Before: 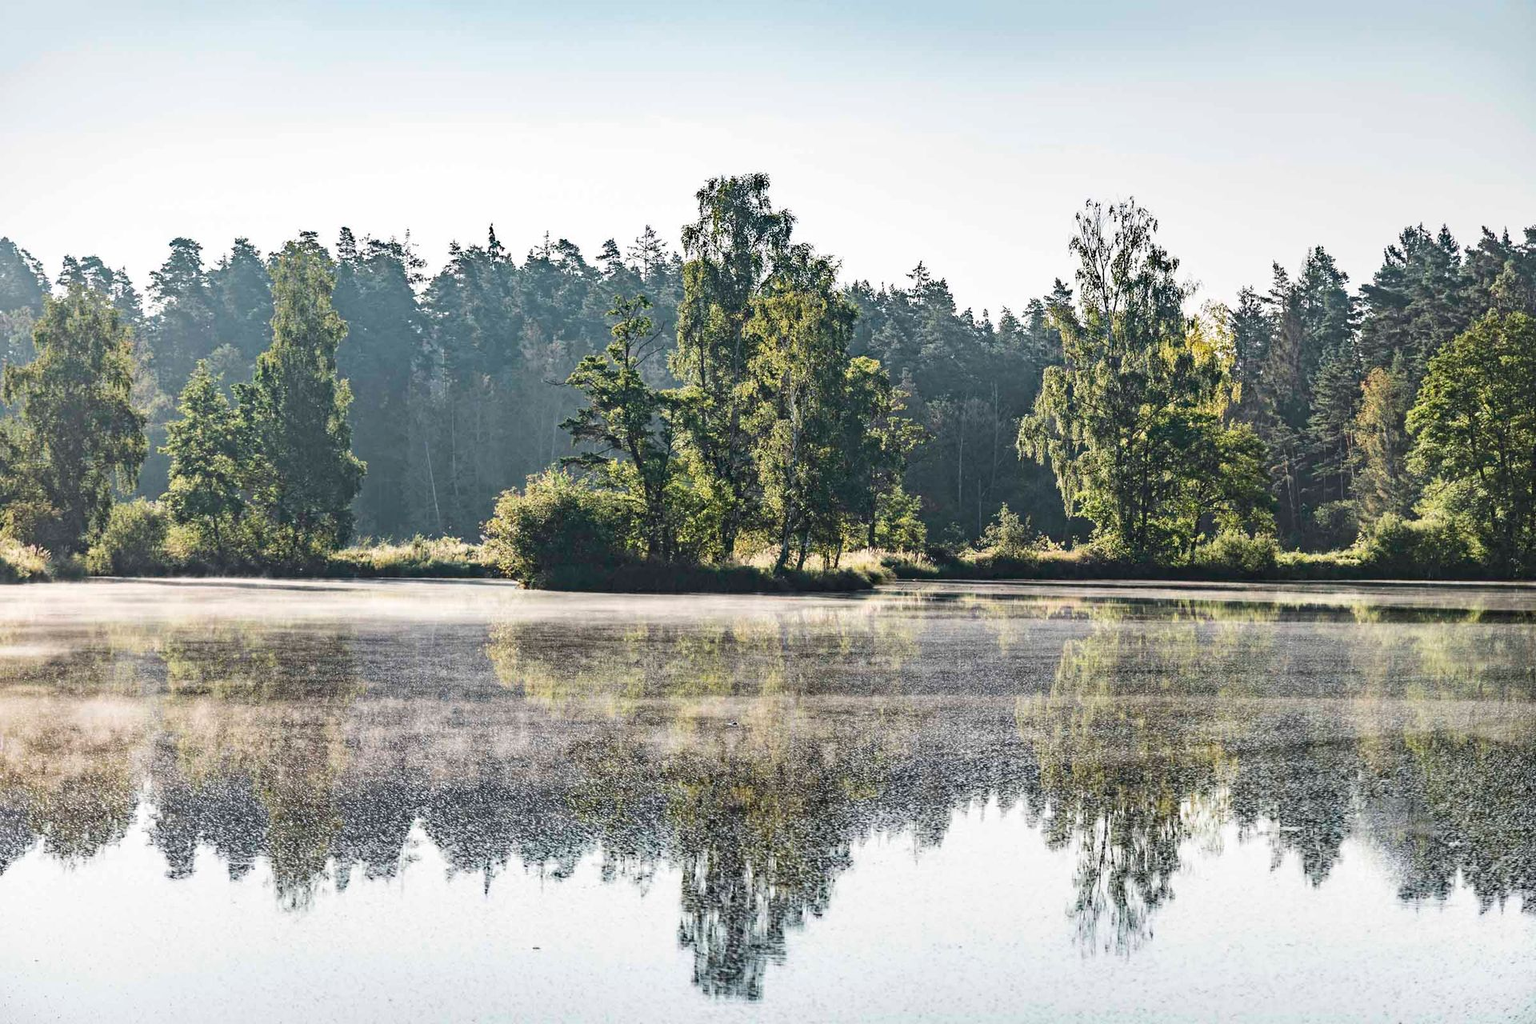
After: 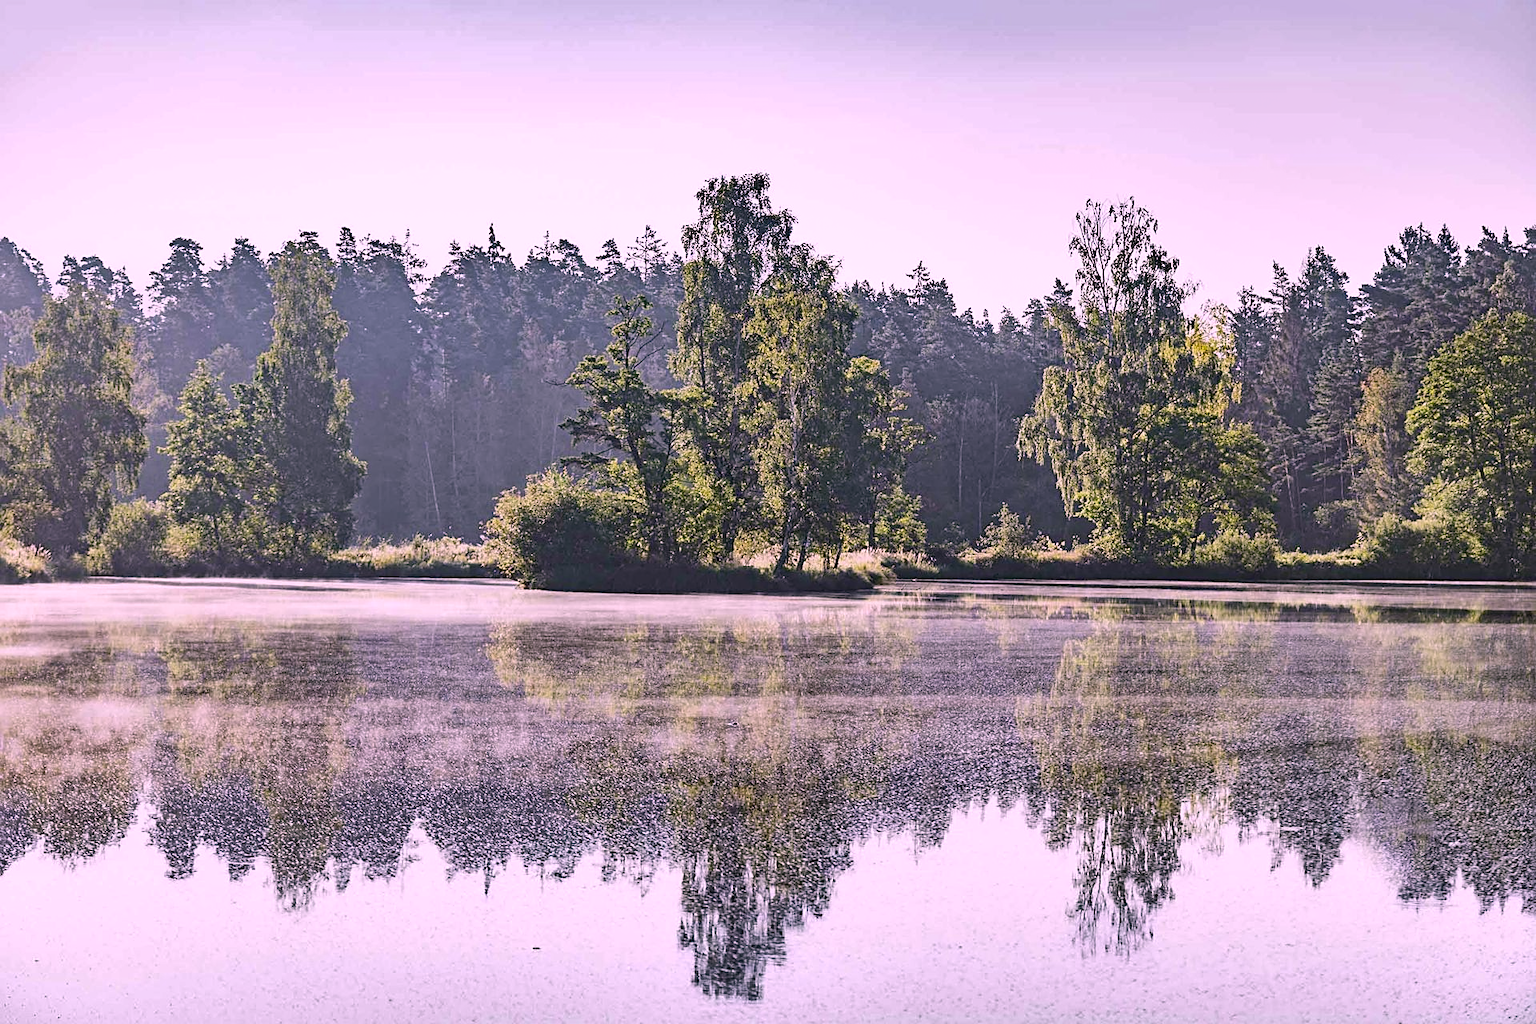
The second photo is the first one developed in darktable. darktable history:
sharpen: on, module defaults
shadows and highlights: highlights color adjustment 0%, low approximation 0.01, soften with gaussian
color correction: highlights a* 21.16, highlights b* 19.61
white balance: red 0.871, blue 1.249
contrast equalizer: octaves 7, y [[0.6 ×6], [0.55 ×6], [0 ×6], [0 ×6], [0 ×6]], mix -0.3
